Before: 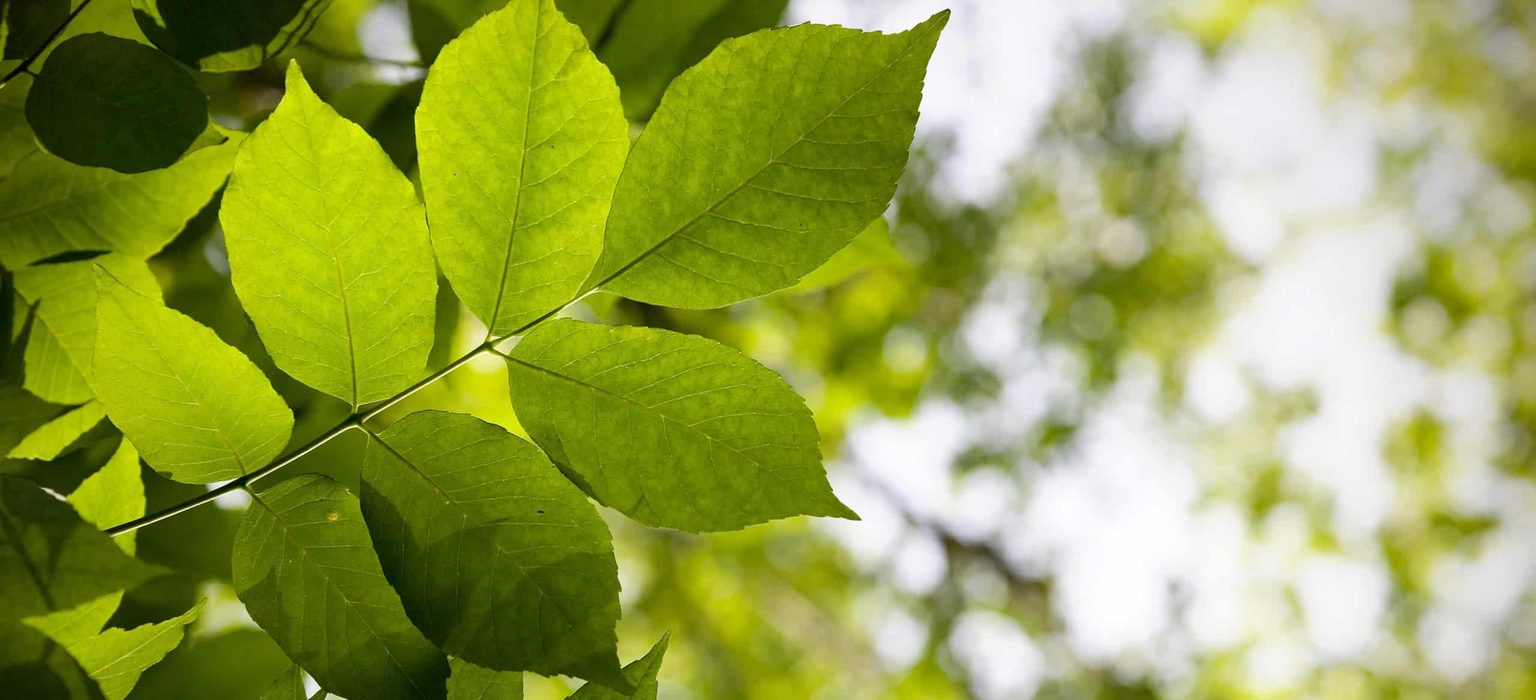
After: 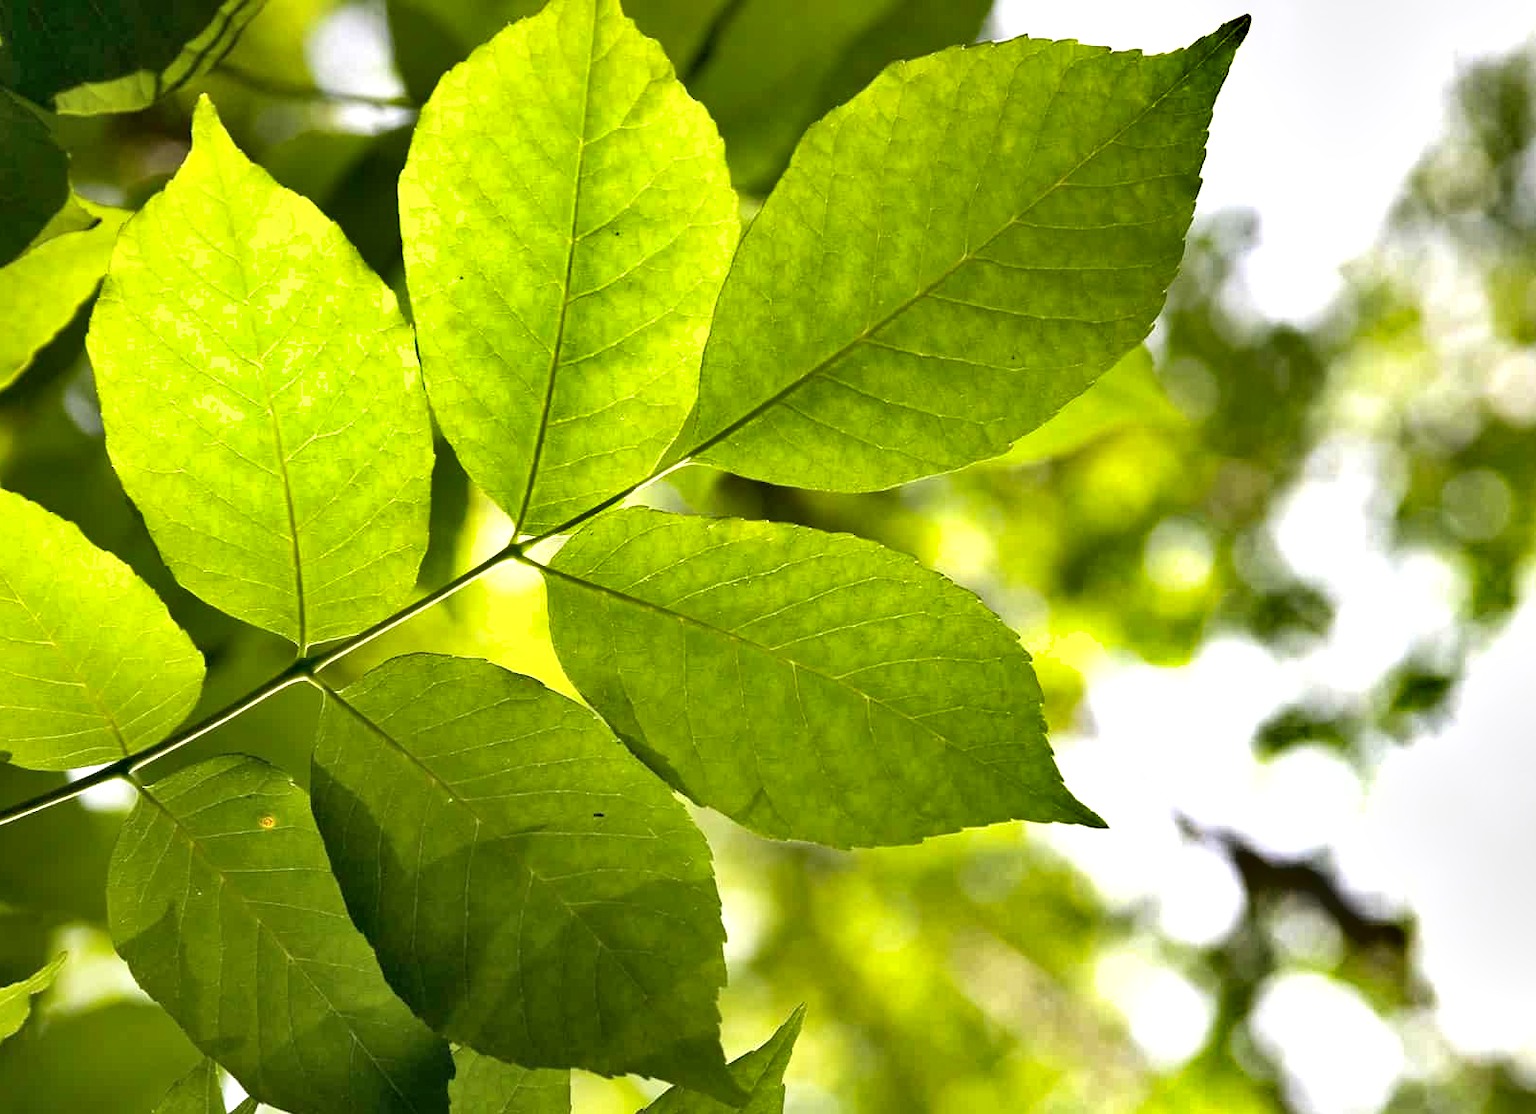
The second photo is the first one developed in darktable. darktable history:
crop: left 10.744%, right 26.471%
shadows and highlights: shadows 61.24, soften with gaussian
tone equalizer: -8 EV -0.777 EV, -7 EV -0.729 EV, -6 EV -0.633 EV, -5 EV -0.399 EV, -3 EV 0.382 EV, -2 EV 0.6 EV, -1 EV 0.69 EV, +0 EV 0.778 EV, smoothing diameter 24.89%, edges refinement/feathering 6.91, preserve details guided filter
exposure: black level correction 0.001, compensate exposure bias true, compensate highlight preservation false
